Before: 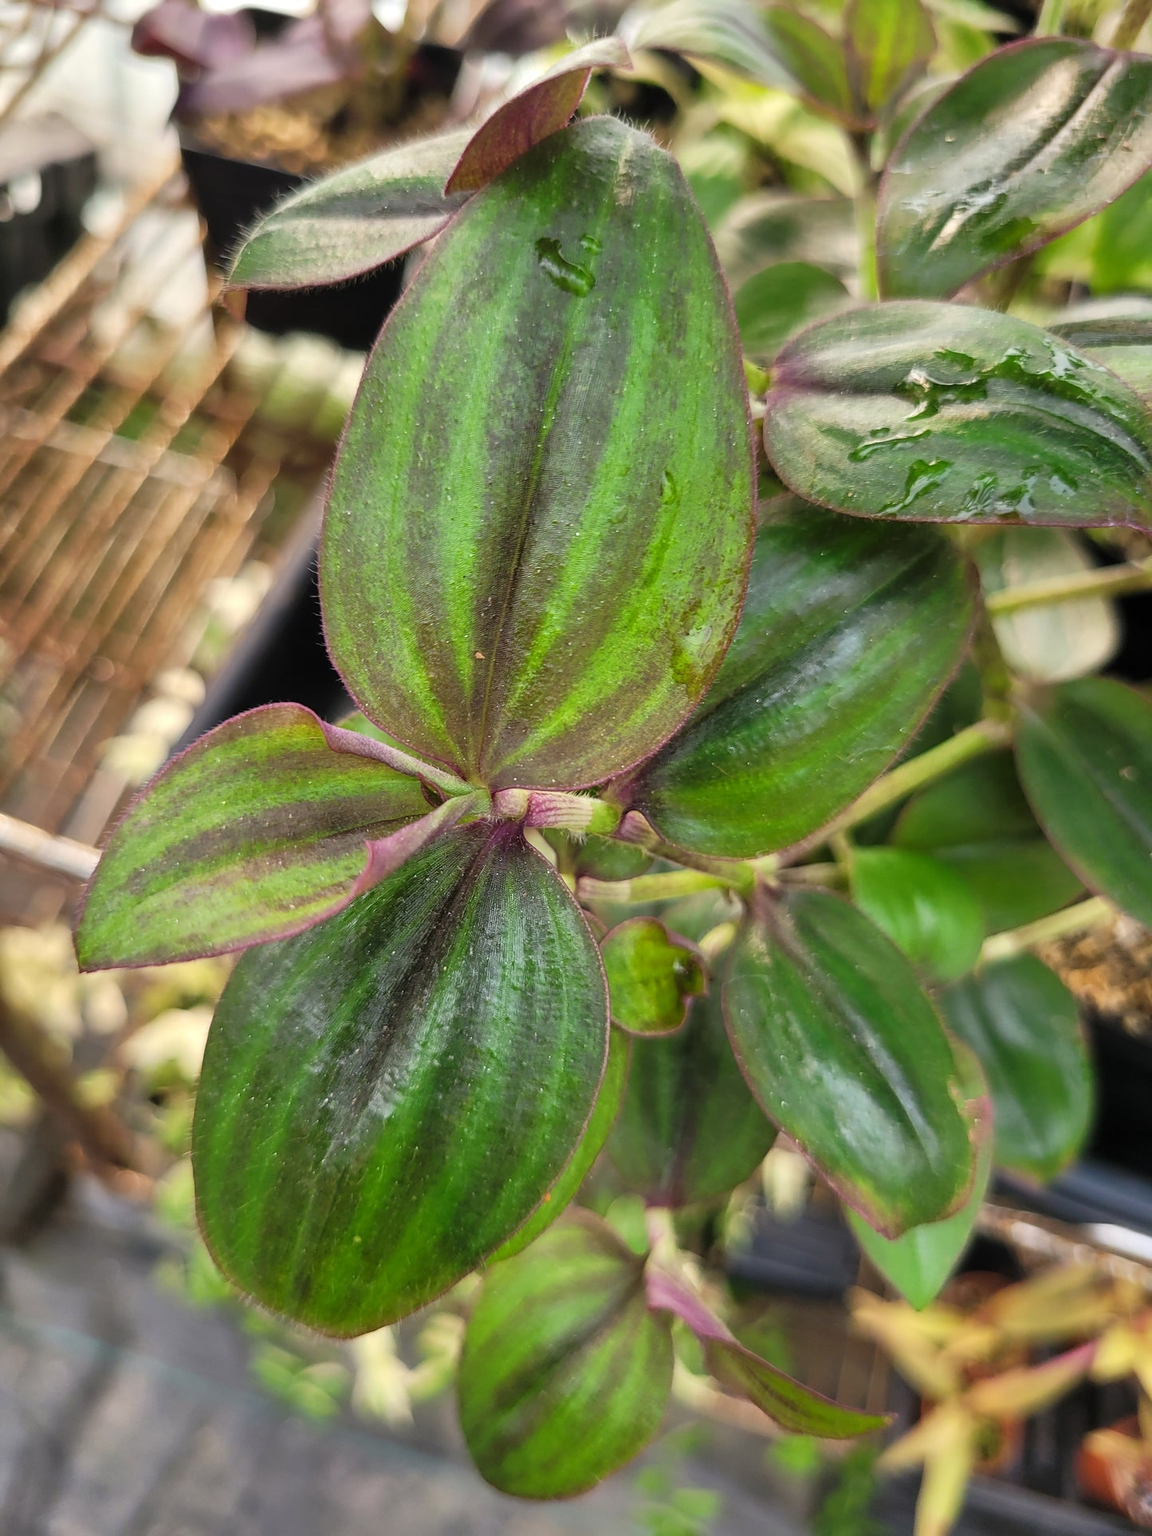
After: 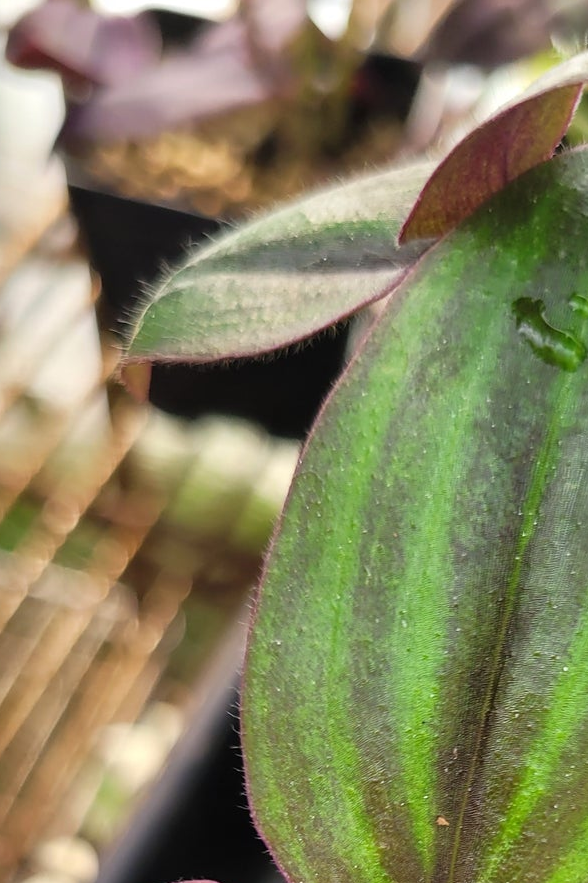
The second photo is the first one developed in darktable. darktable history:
crop and rotate: left 11.011%, top 0.052%, right 48.295%, bottom 54.08%
